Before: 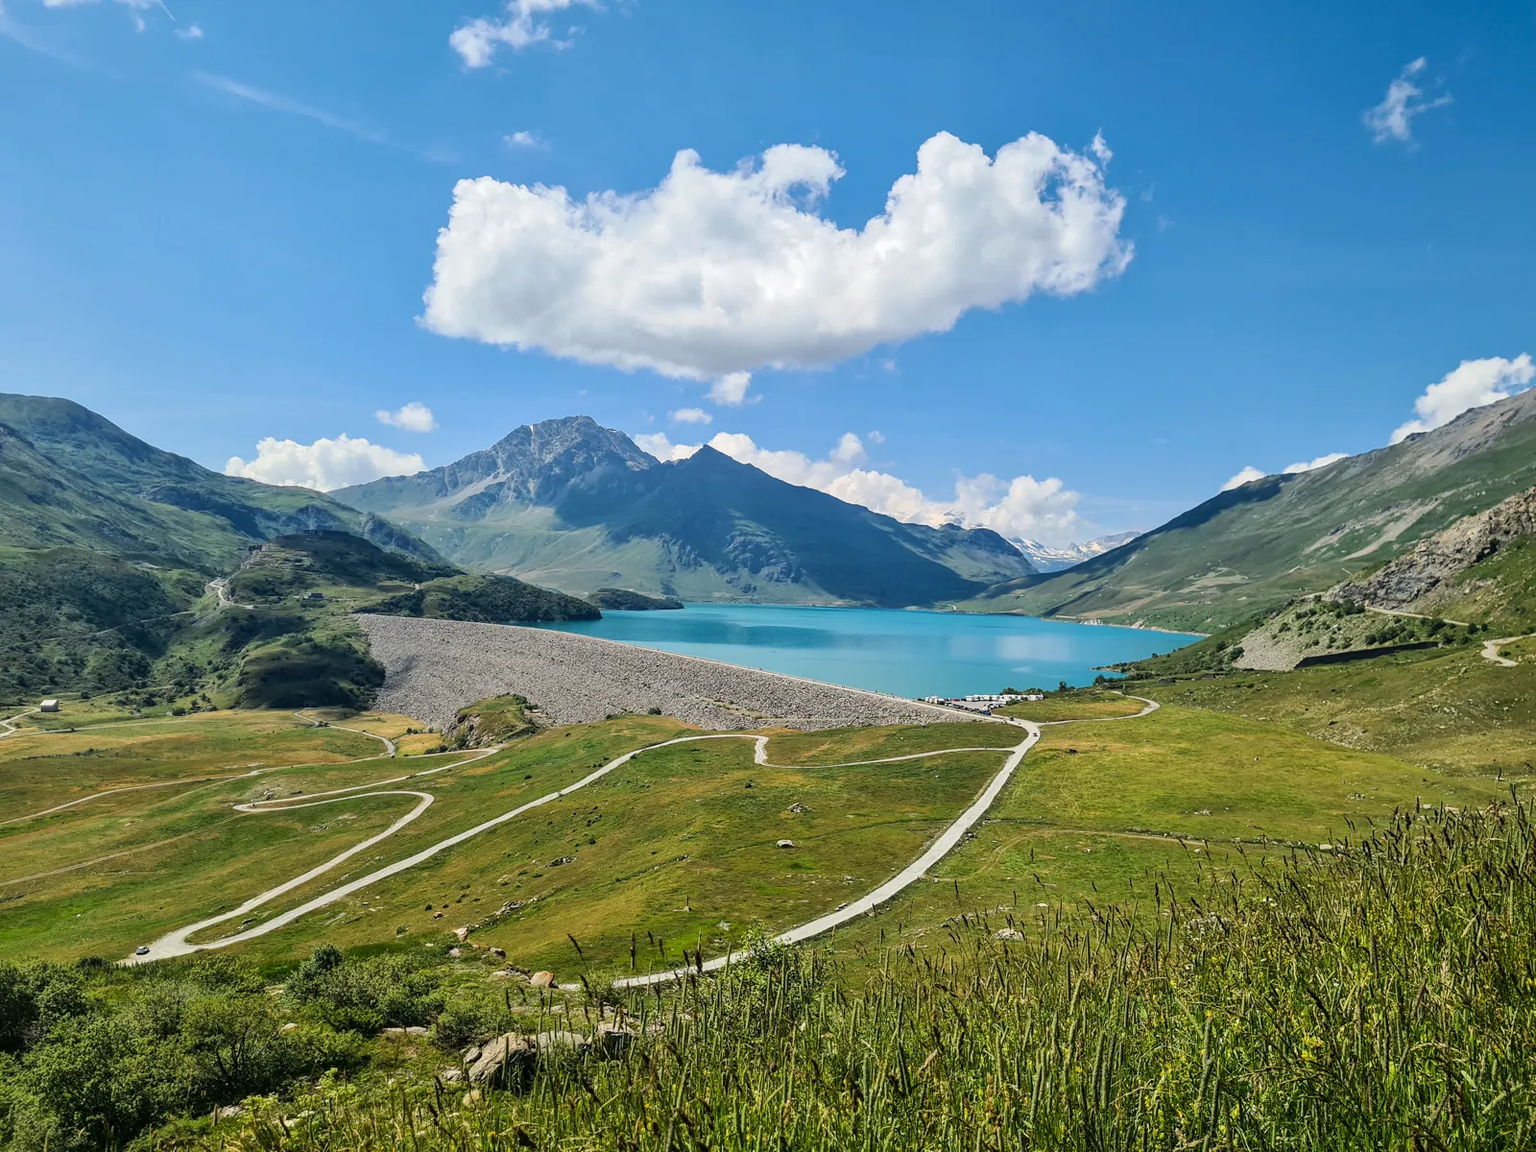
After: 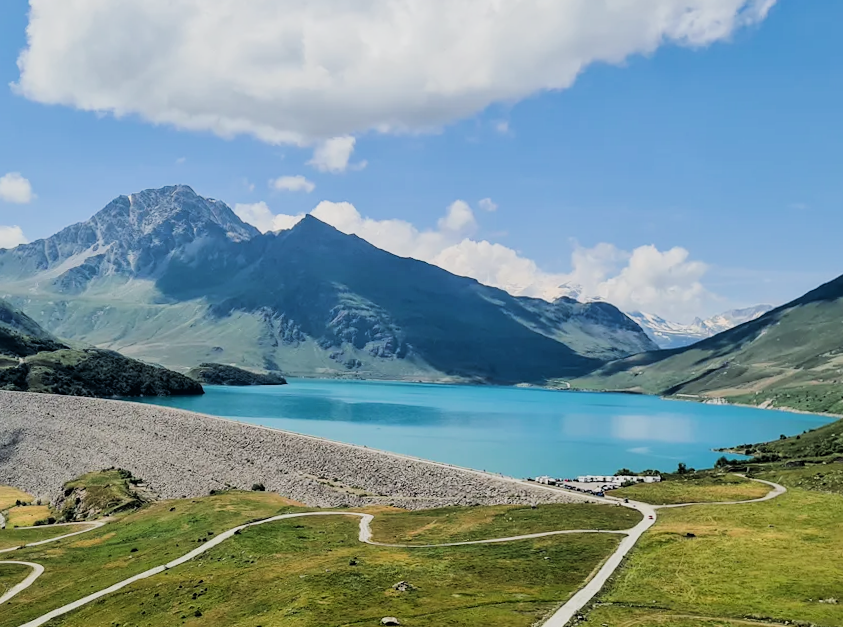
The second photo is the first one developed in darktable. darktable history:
filmic rgb: black relative exposure -5 EV, hardness 2.88, contrast 1.3, highlights saturation mix -30%
crop and rotate: left 22.13%, top 22.054%, right 22.026%, bottom 22.102%
rotate and perspective: rotation 0.062°, lens shift (vertical) 0.115, lens shift (horizontal) -0.133, crop left 0.047, crop right 0.94, crop top 0.061, crop bottom 0.94
tone equalizer: on, module defaults
